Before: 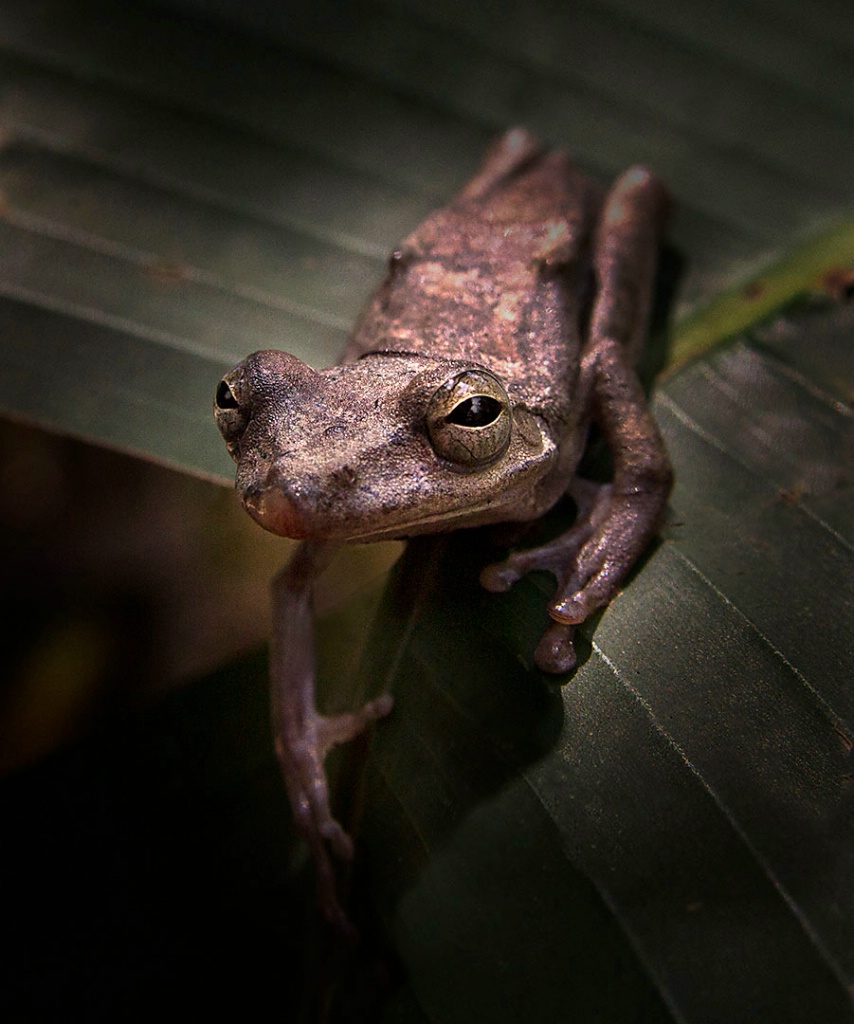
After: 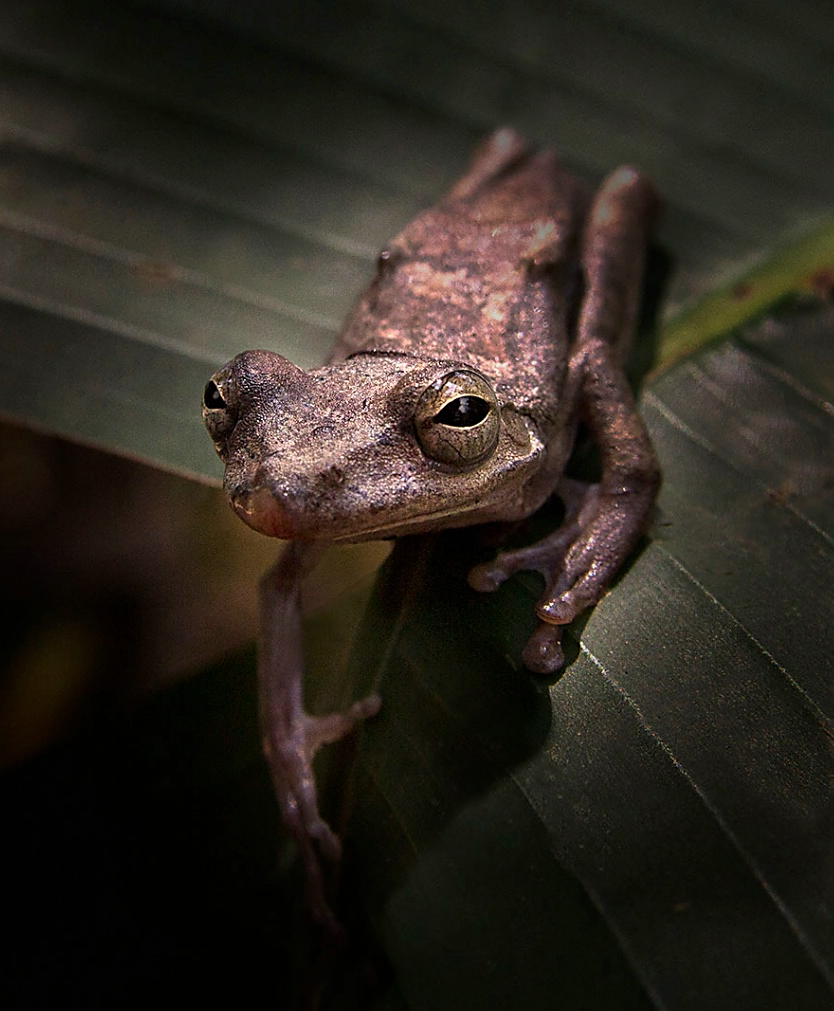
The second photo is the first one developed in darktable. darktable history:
crop and rotate: left 1.532%, right 0.706%, bottom 1.189%
sharpen: amount 0.217
